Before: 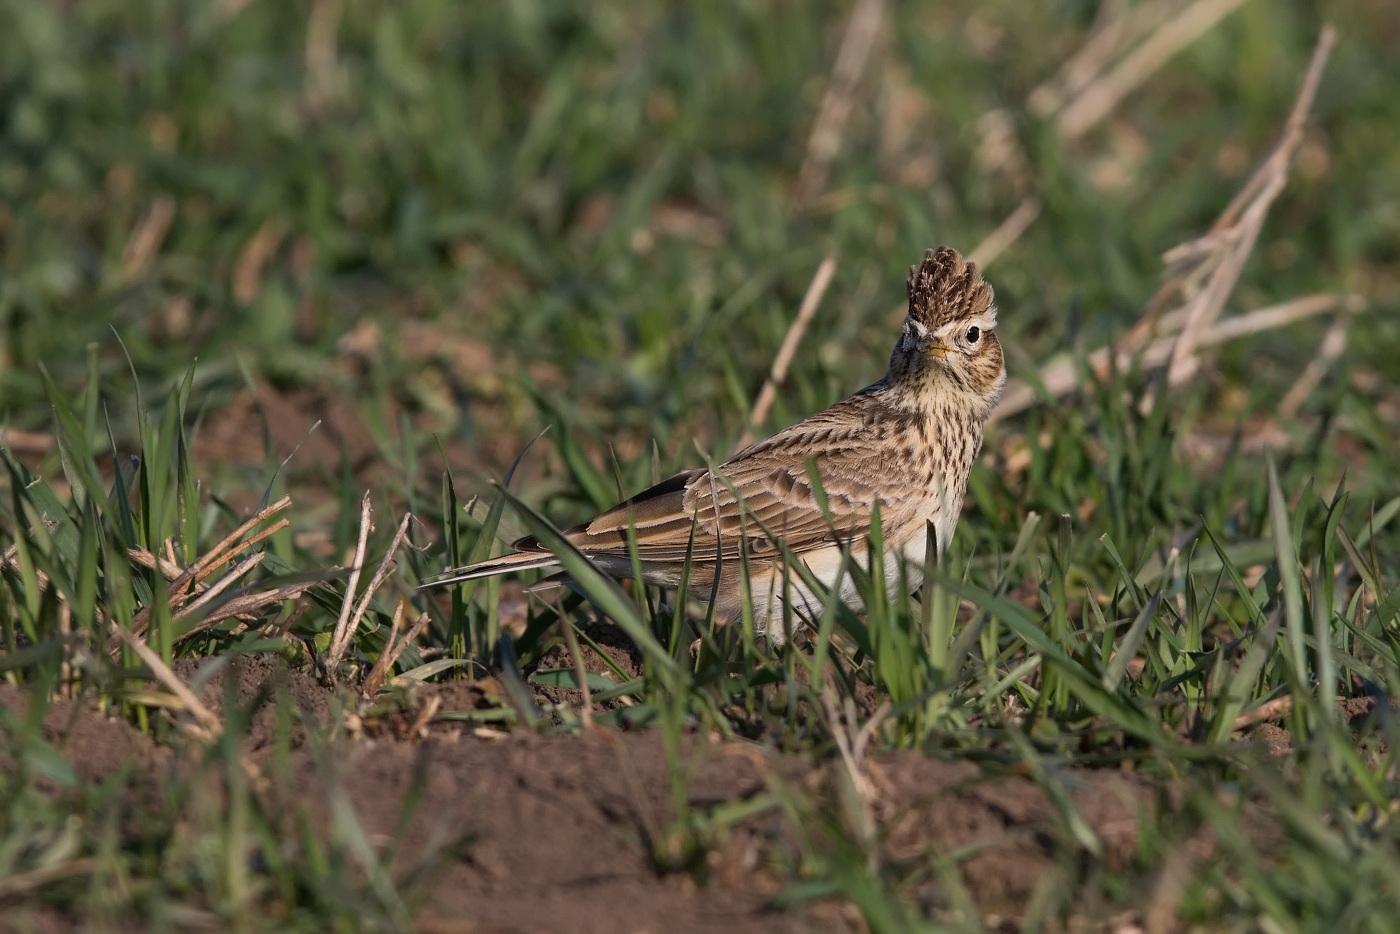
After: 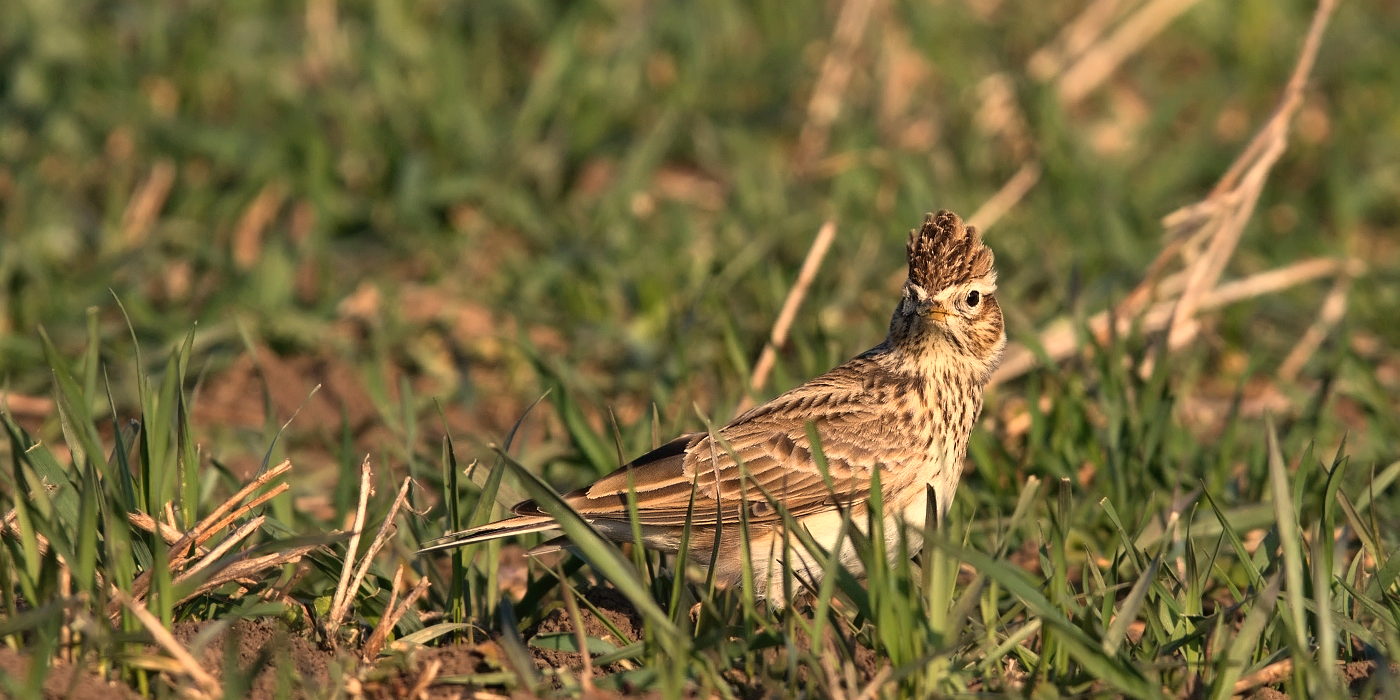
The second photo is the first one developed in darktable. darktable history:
crop: top 3.857%, bottom 21.132%
white balance: red 1.123, blue 0.83
levels: levels [0, 0.43, 0.859]
shadows and highlights: low approximation 0.01, soften with gaussian
